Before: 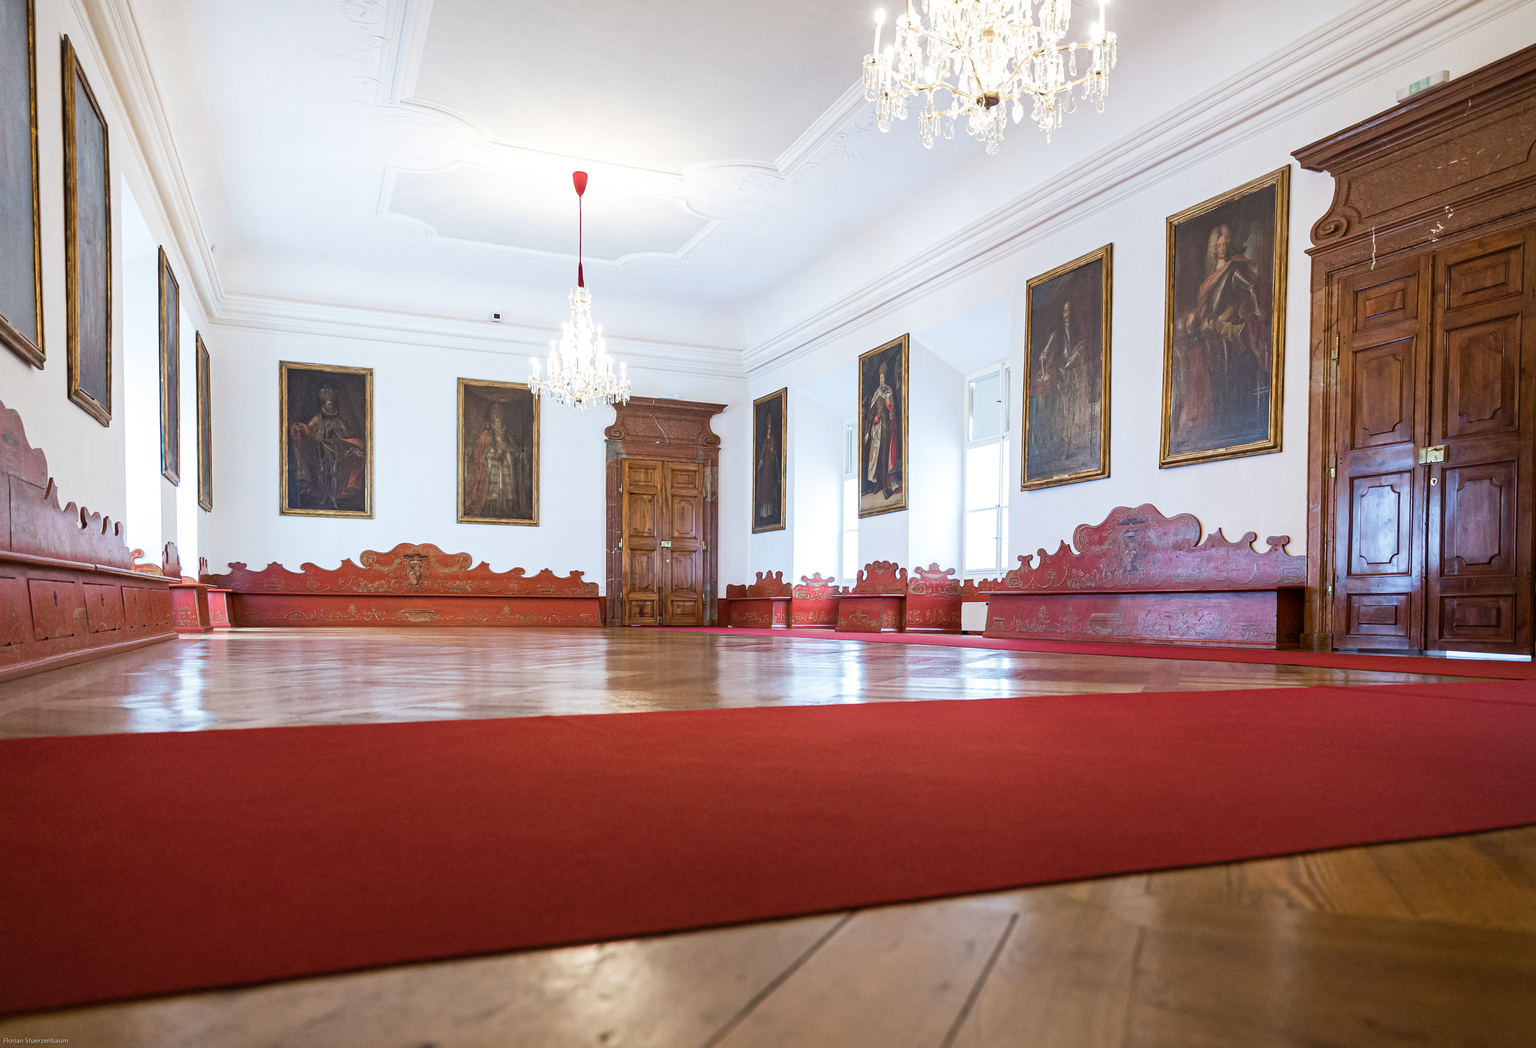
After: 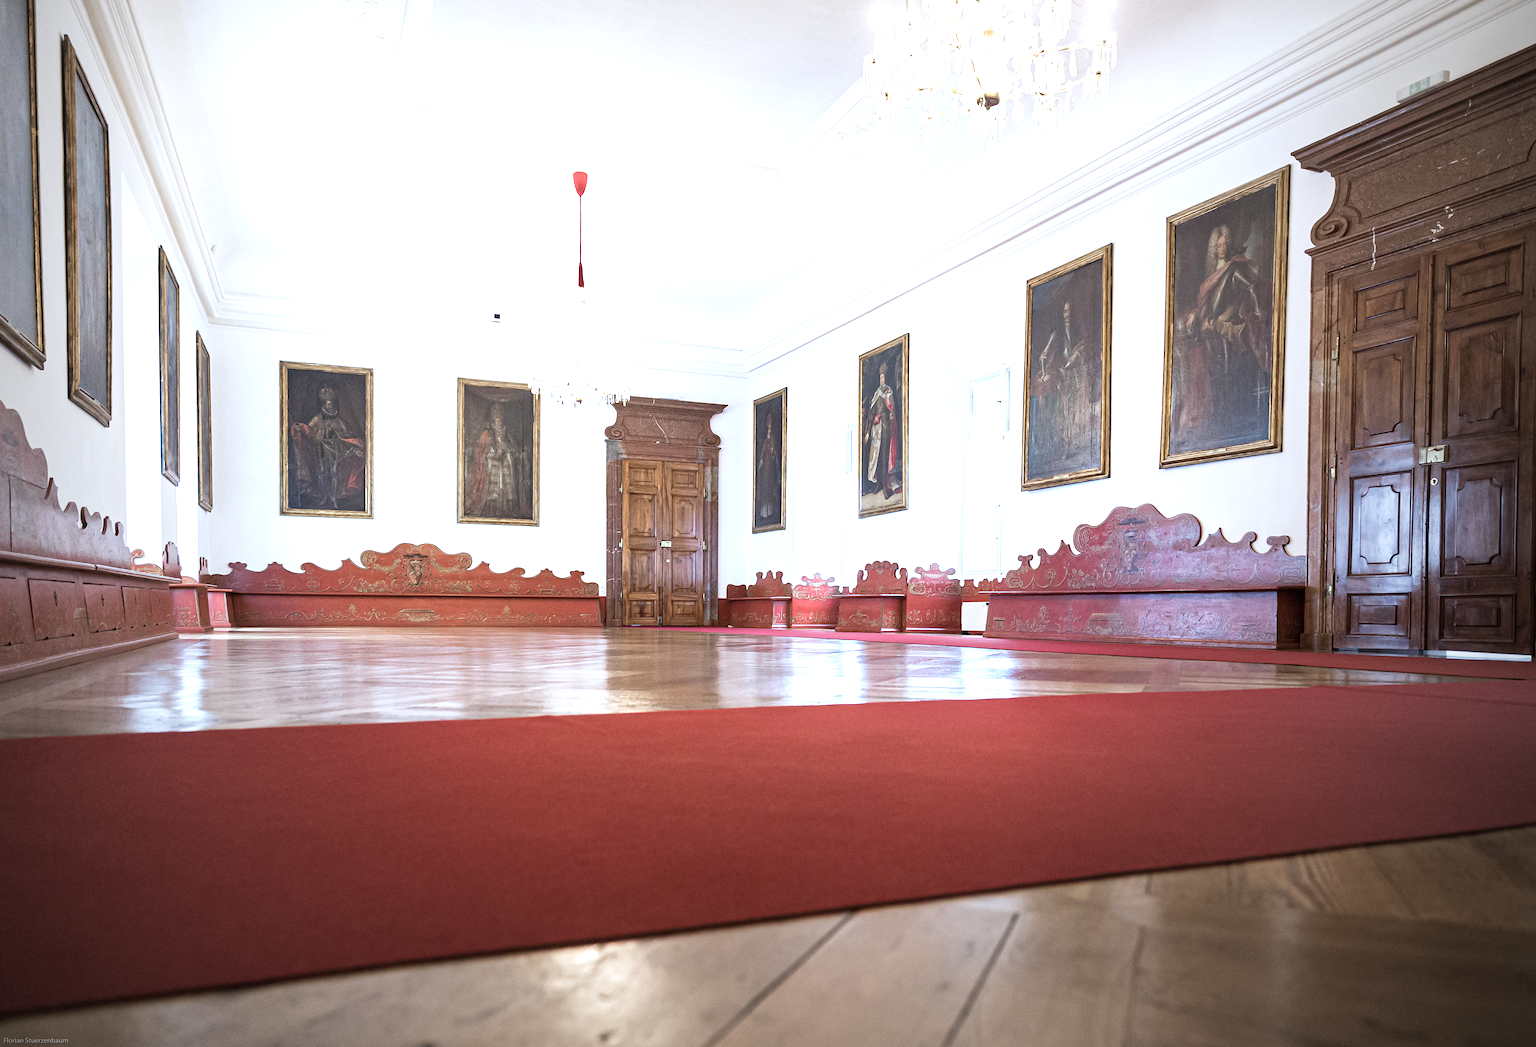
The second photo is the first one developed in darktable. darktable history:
white balance: red 0.967, blue 1.049
vignetting: fall-off start 72.14%, fall-off radius 108.07%, brightness -0.713, saturation -0.488, center (-0.054, -0.359), width/height ratio 0.729
color balance: input saturation 80.07%
exposure: exposure 0.669 EV, compensate highlight preservation false
